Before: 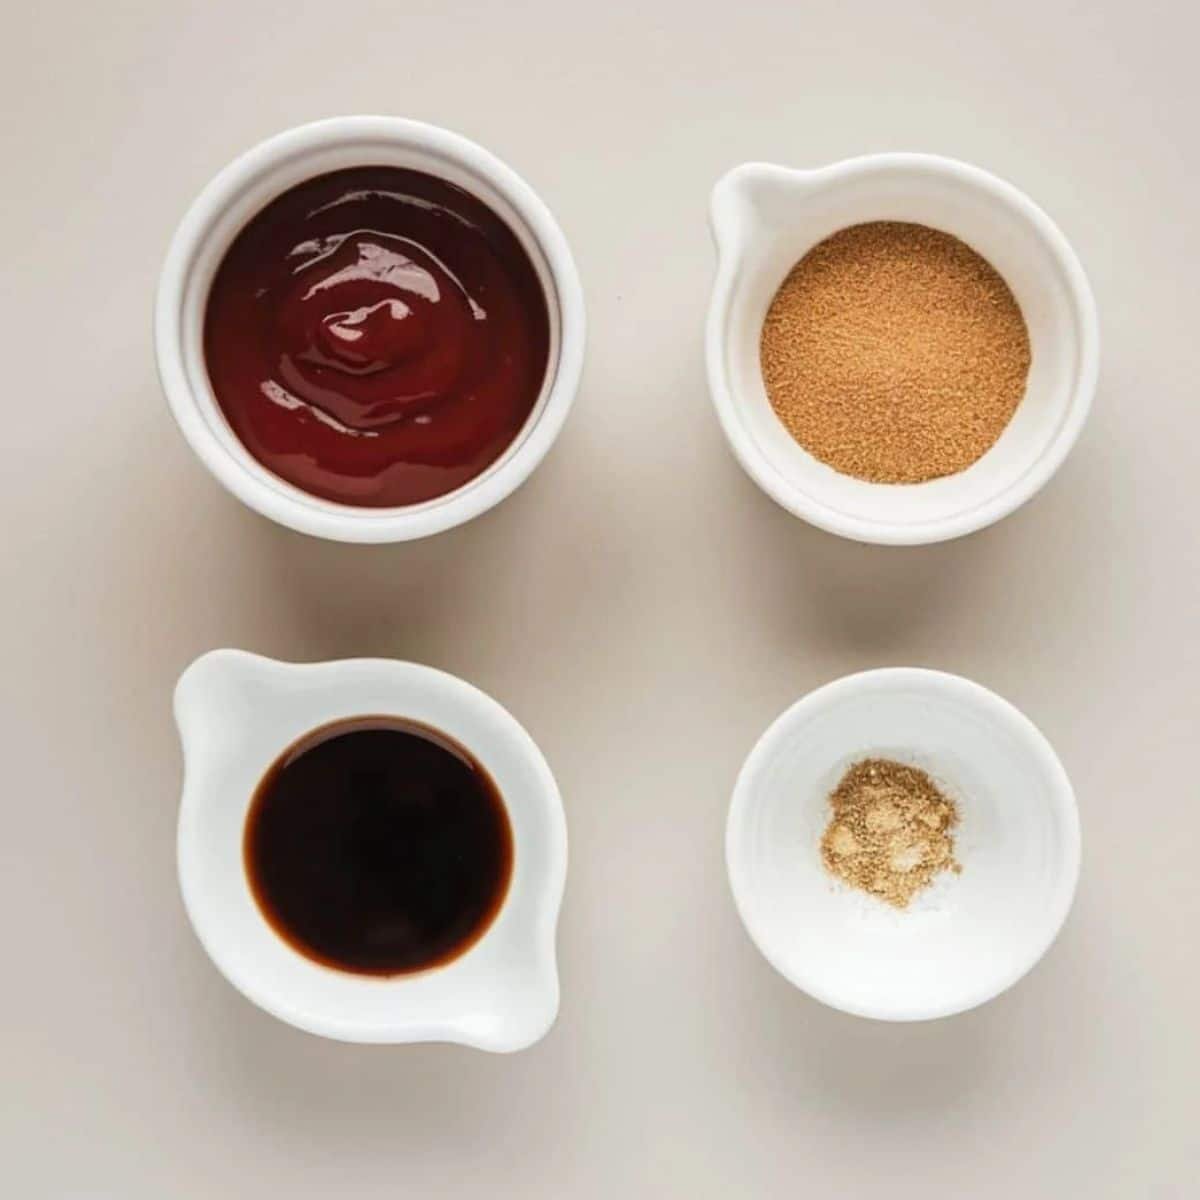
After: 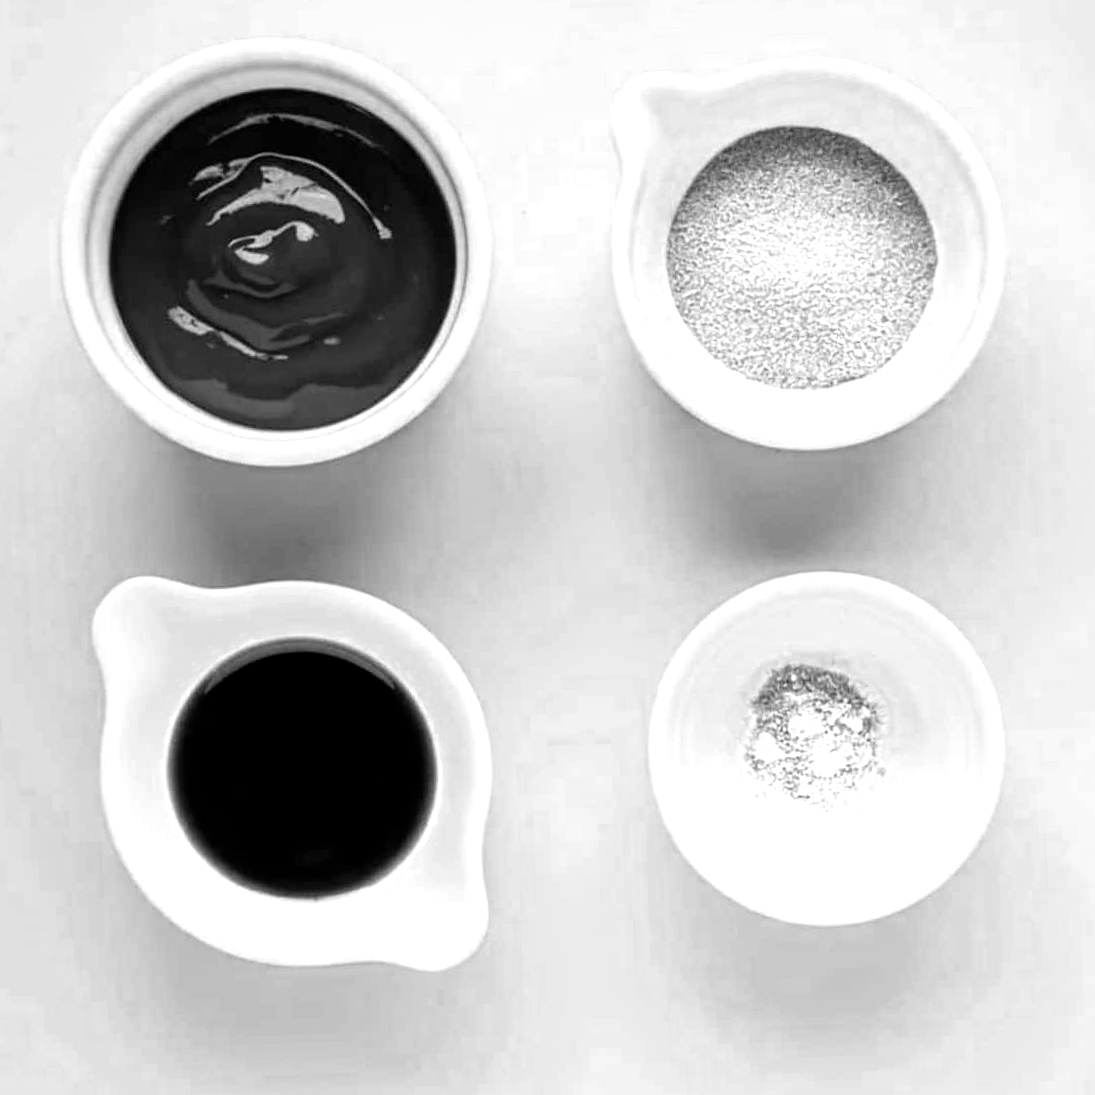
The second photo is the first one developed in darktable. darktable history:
color zones: curves: ch0 [(0.018, 0.548) (0.197, 0.654) (0.425, 0.447) (0.605, 0.658) (0.732, 0.579)]; ch1 [(0.105, 0.531) (0.224, 0.531) (0.386, 0.39) (0.618, 0.456) (0.732, 0.456) (0.956, 0.421)]; ch2 [(0.039, 0.583) (0.215, 0.465) (0.399, 0.544) (0.465, 0.548) (0.614, 0.447) (0.724, 0.43) (0.882, 0.623) (0.956, 0.632)]
crop and rotate: angle 1.96°, left 5.673%, top 5.673%
monochrome: a 1.94, b -0.638
tone equalizer: on, module defaults
color balance: contrast 8.5%, output saturation 105%
exposure: black level correction 0.007, exposure 0.159 EV, compensate highlight preservation false
